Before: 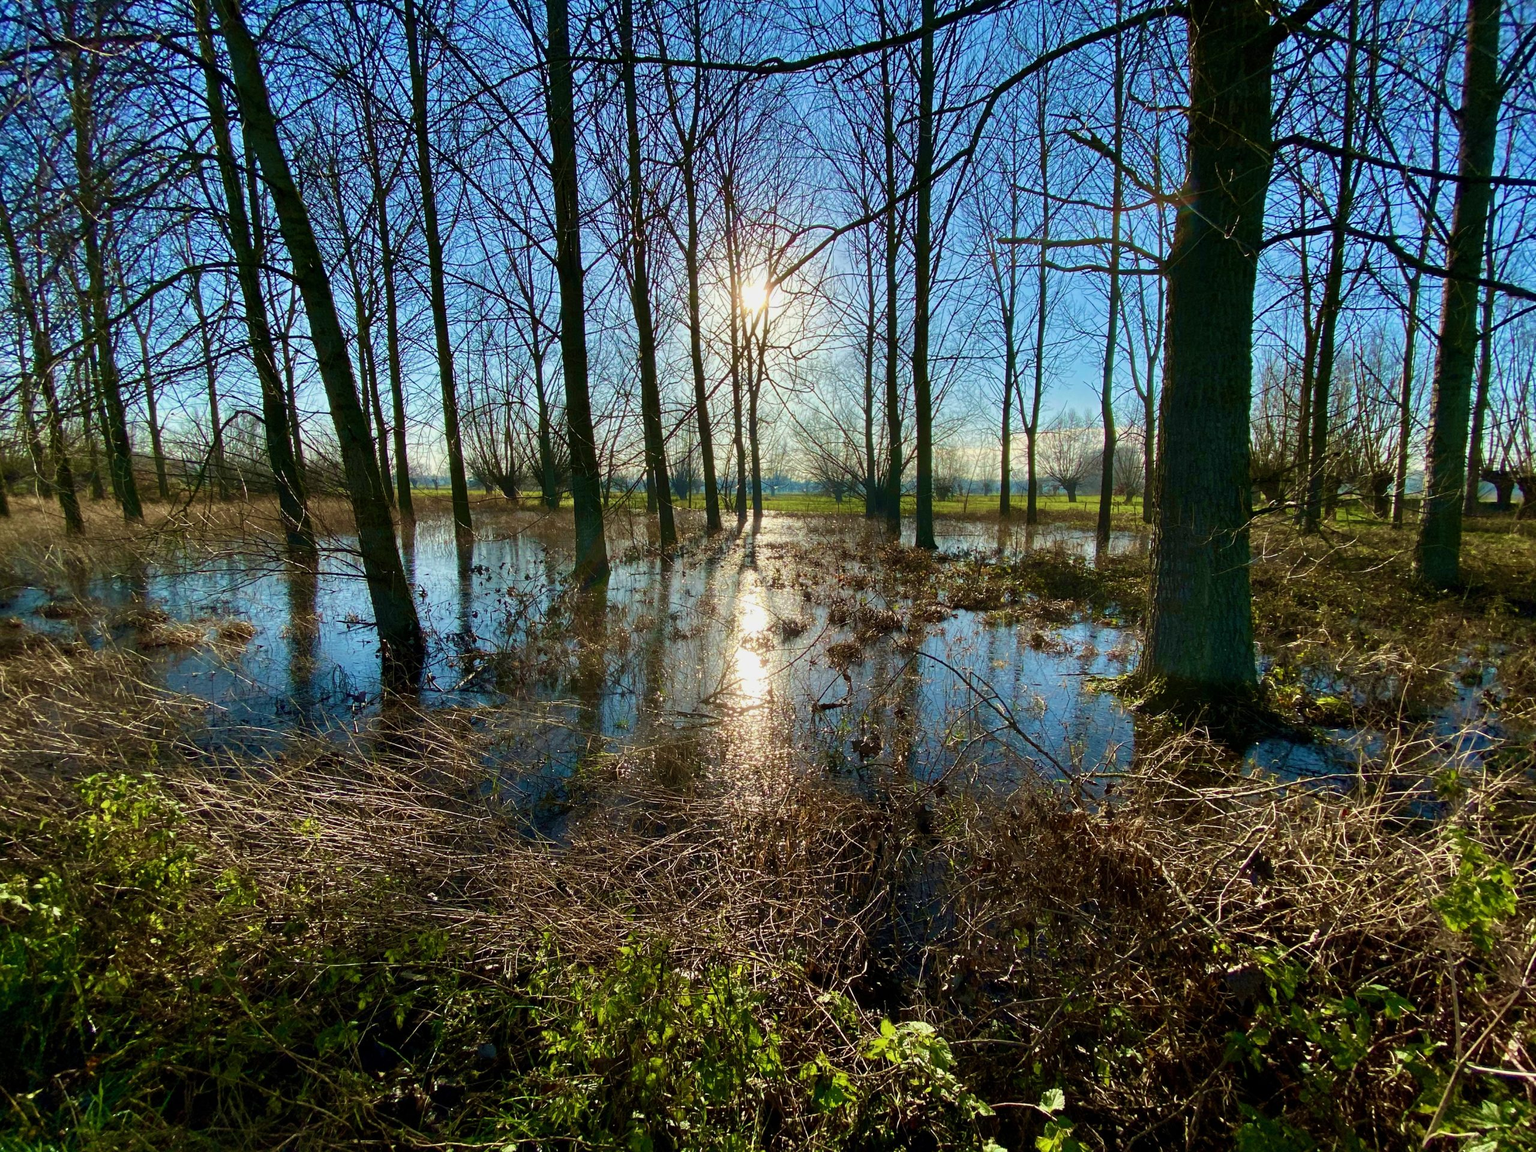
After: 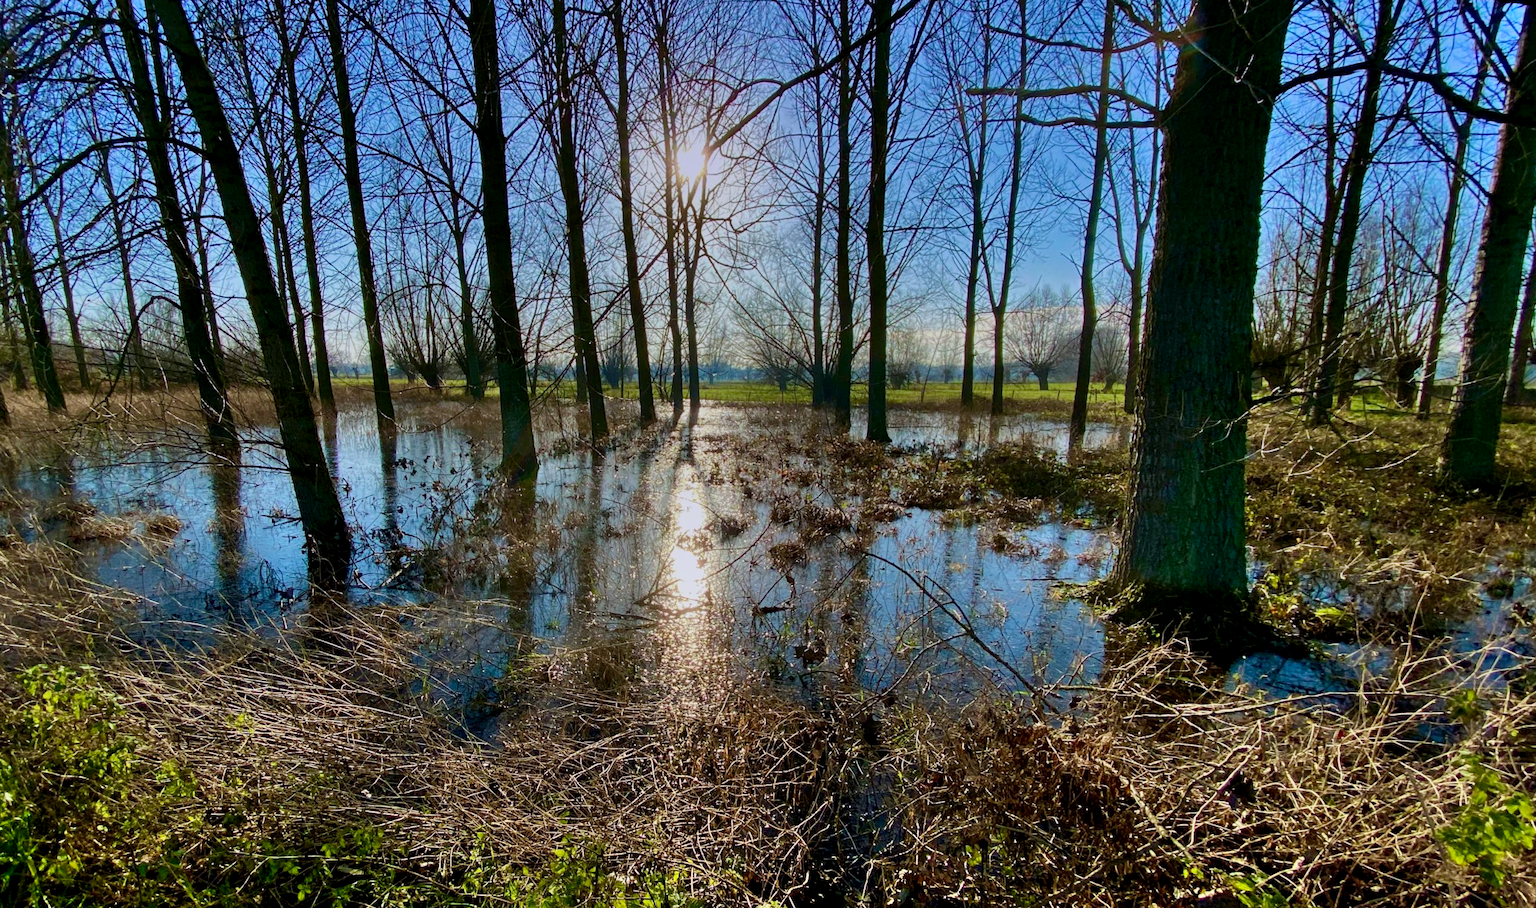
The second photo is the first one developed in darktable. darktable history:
graduated density: hue 238.83°, saturation 50%
crop and rotate: left 1.814%, top 12.818%, right 0.25%, bottom 9.225%
shadows and highlights: highlights color adjustment 0%, low approximation 0.01, soften with gaussian
rotate and perspective: rotation 0.062°, lens shift (vertical) 0.115, lens shift (horizontal) -0.133, crop left 0.047, crop right 0.94, crop top 0.061, crop bottom 0.94
